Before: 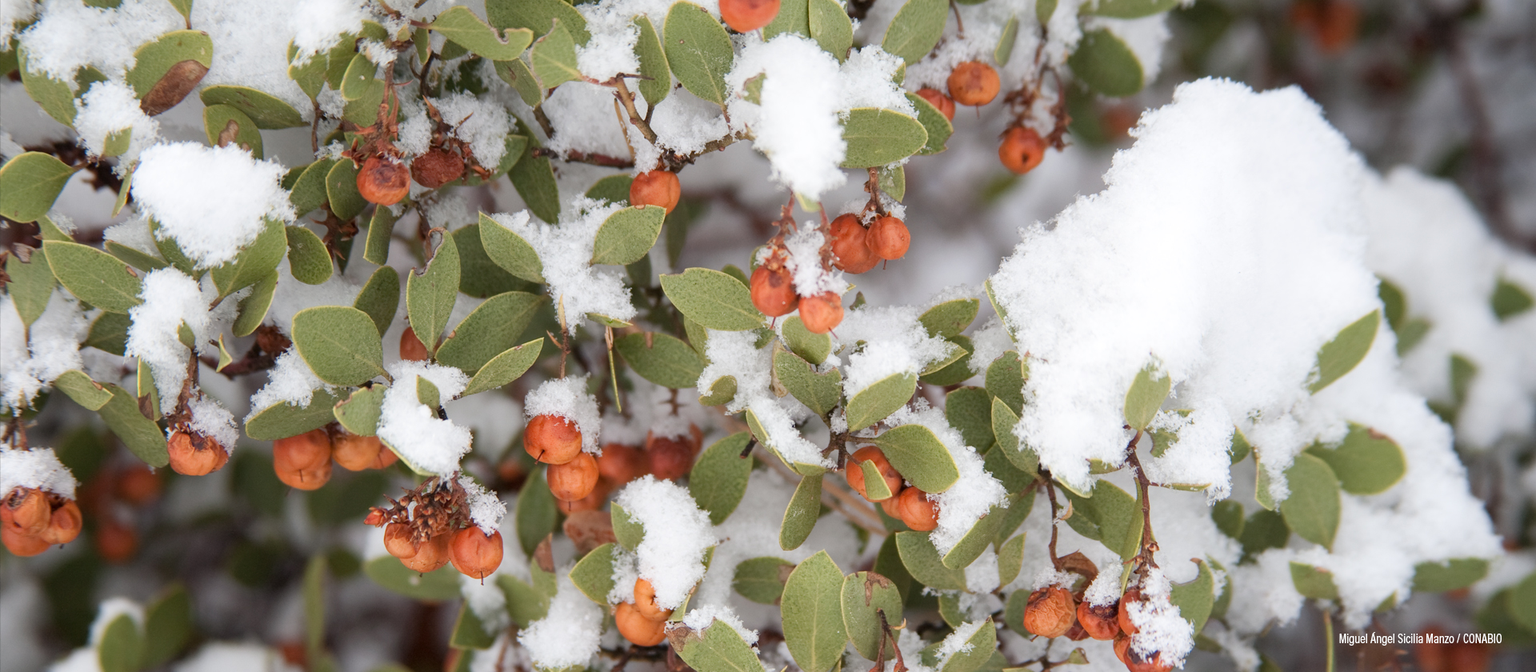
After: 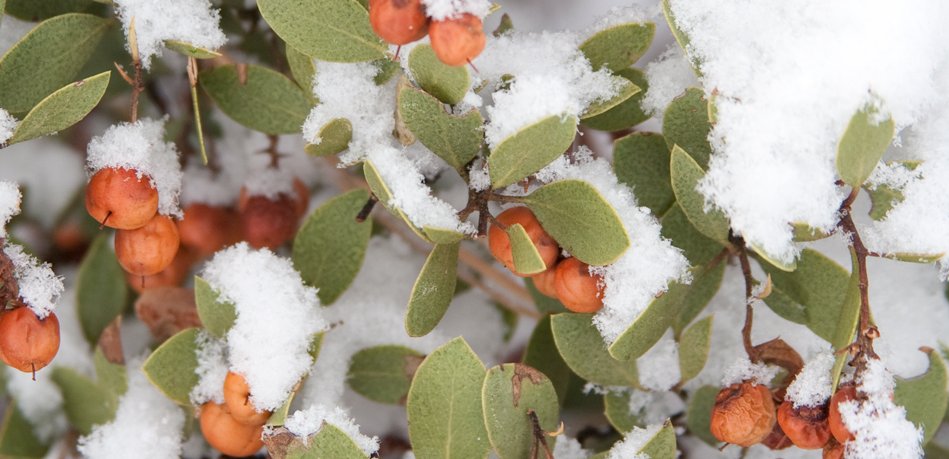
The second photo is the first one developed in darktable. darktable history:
white balance: emerald 1
crop: left 29.672%, top 41.786%, right 20.851%, bottom 3.487%
